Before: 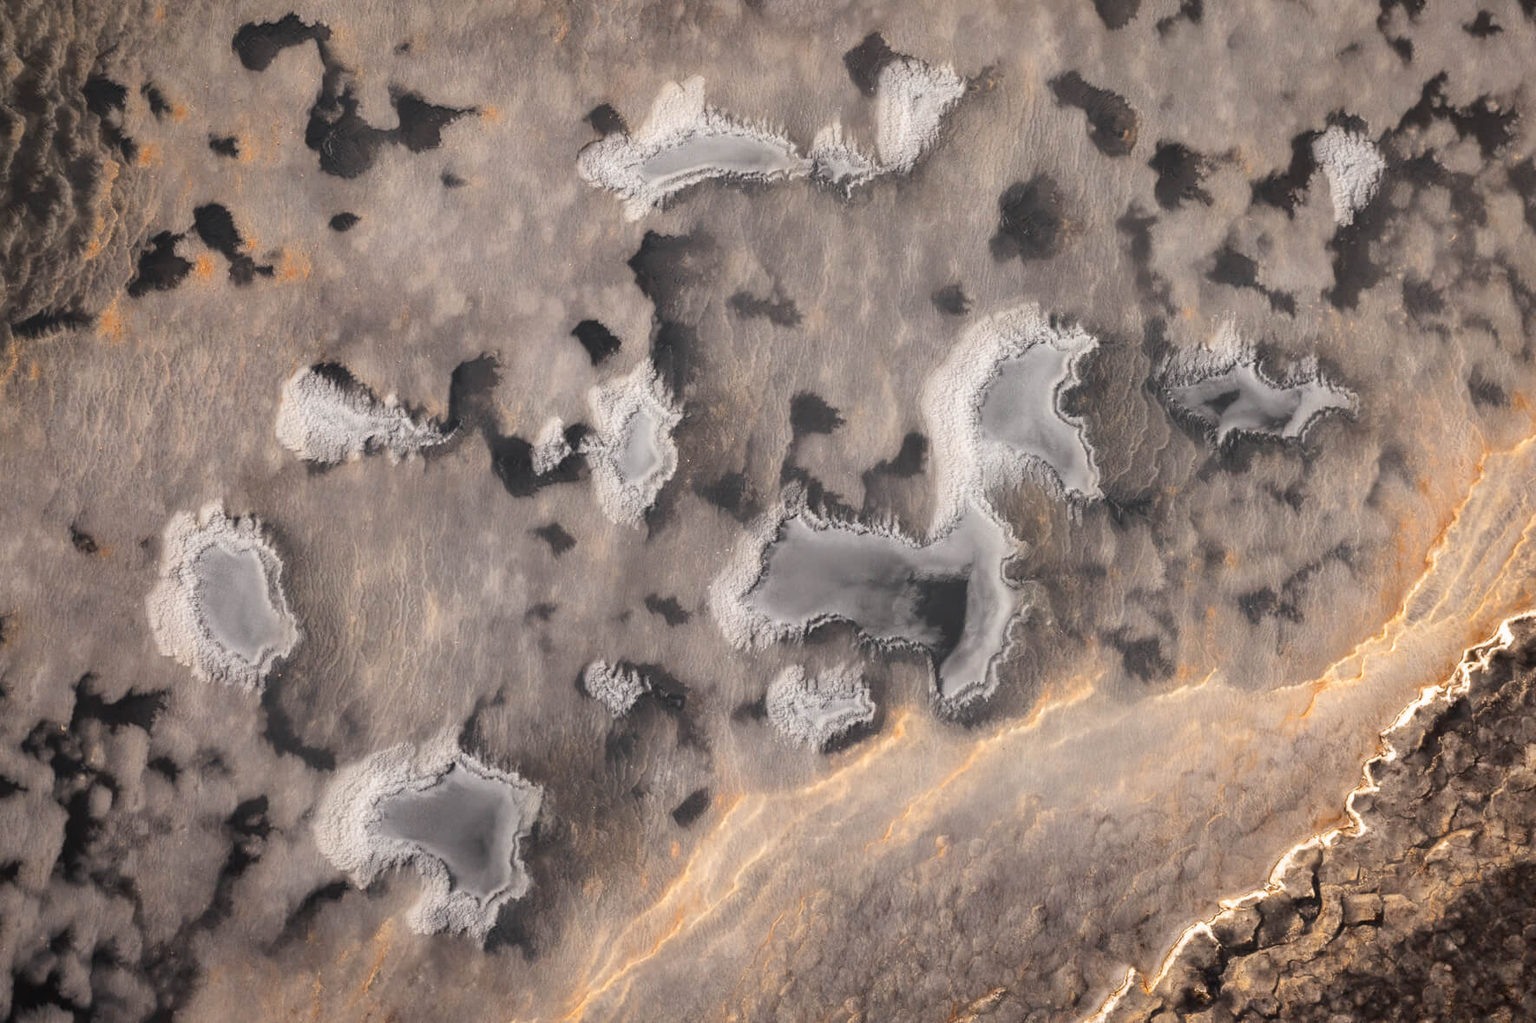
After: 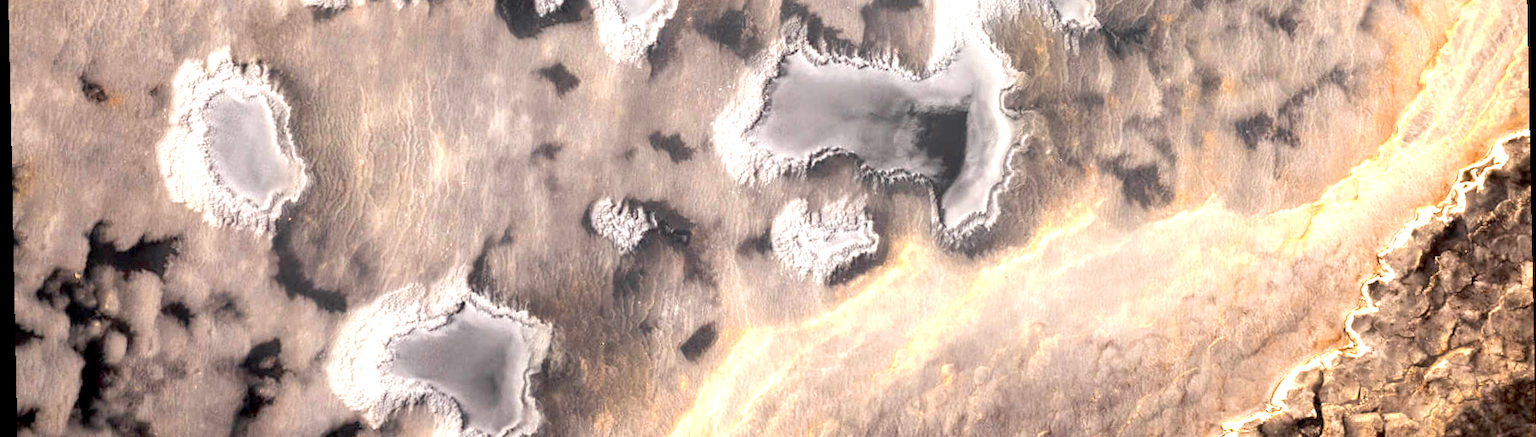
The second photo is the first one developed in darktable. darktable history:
exposure: black level correction 0.01, exposure 1 EV, compensate highlight preservation false
velvia: on, module defaults
crop: top 45.551%, bottom 12.262%
rotate and perspective: rotation -1.17°, automatic cropping off
